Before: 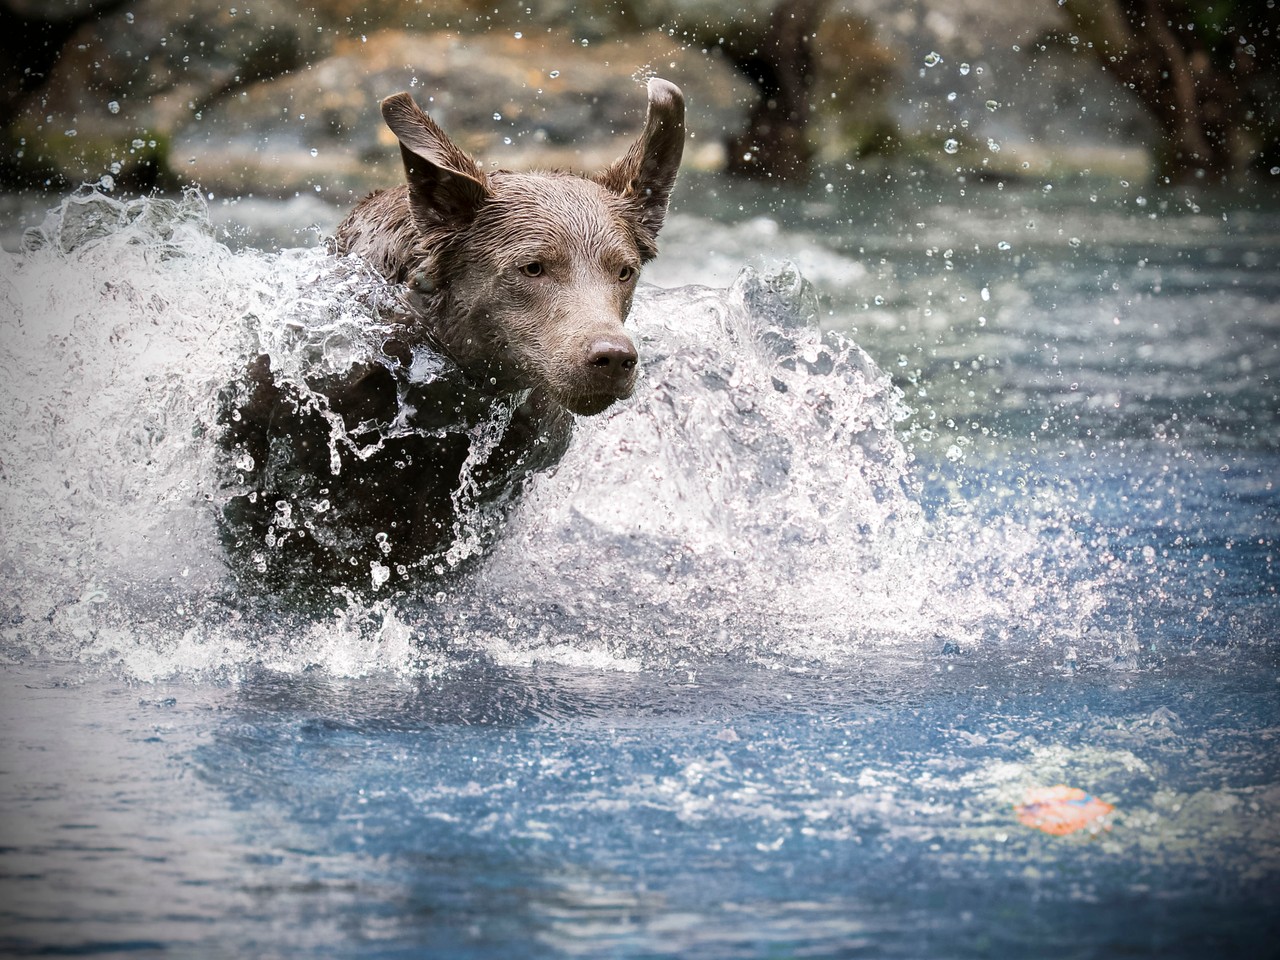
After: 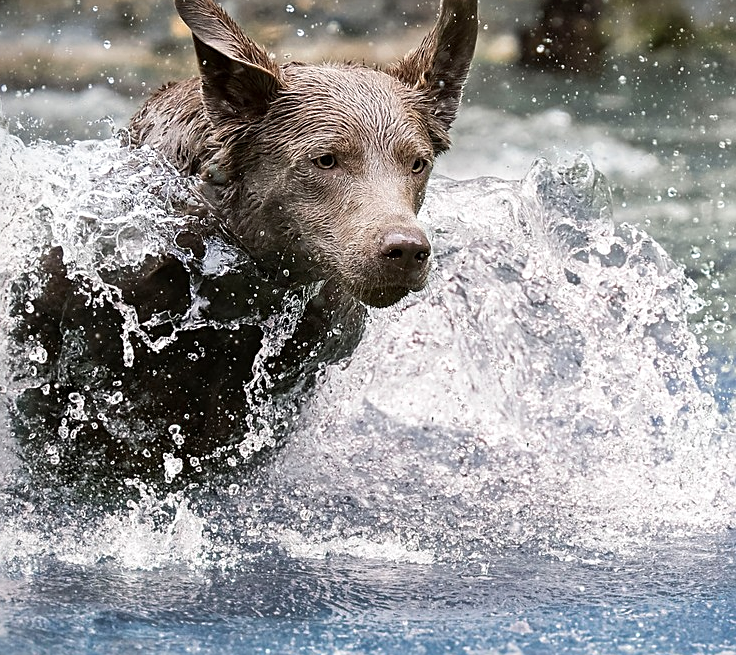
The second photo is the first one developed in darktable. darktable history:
sharpen: on, module defaults
crop: left 16.243%, top 11.321%, right 26.209%, bottom 20.408%
